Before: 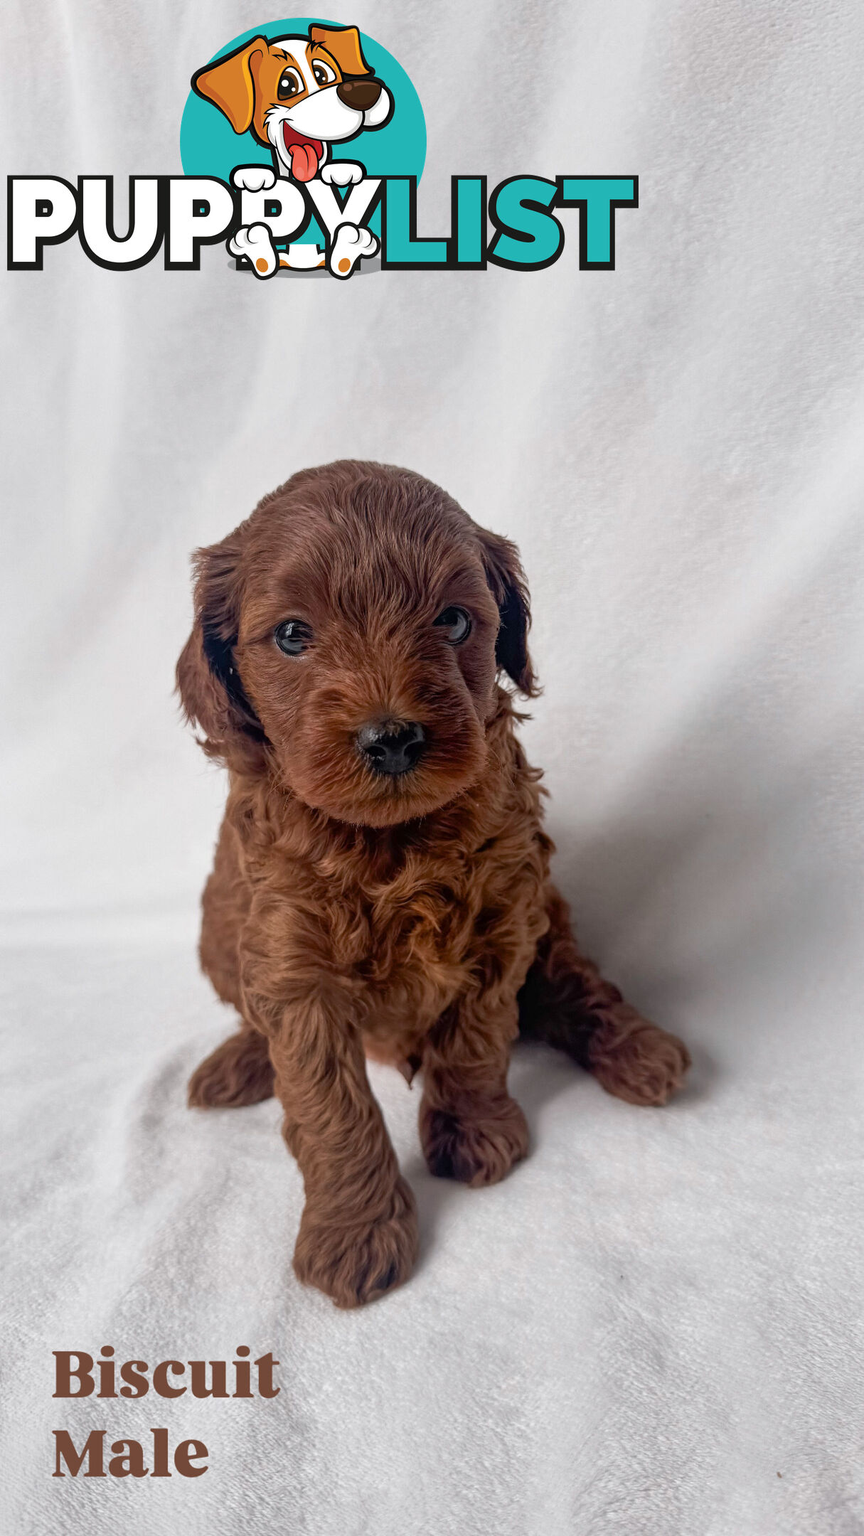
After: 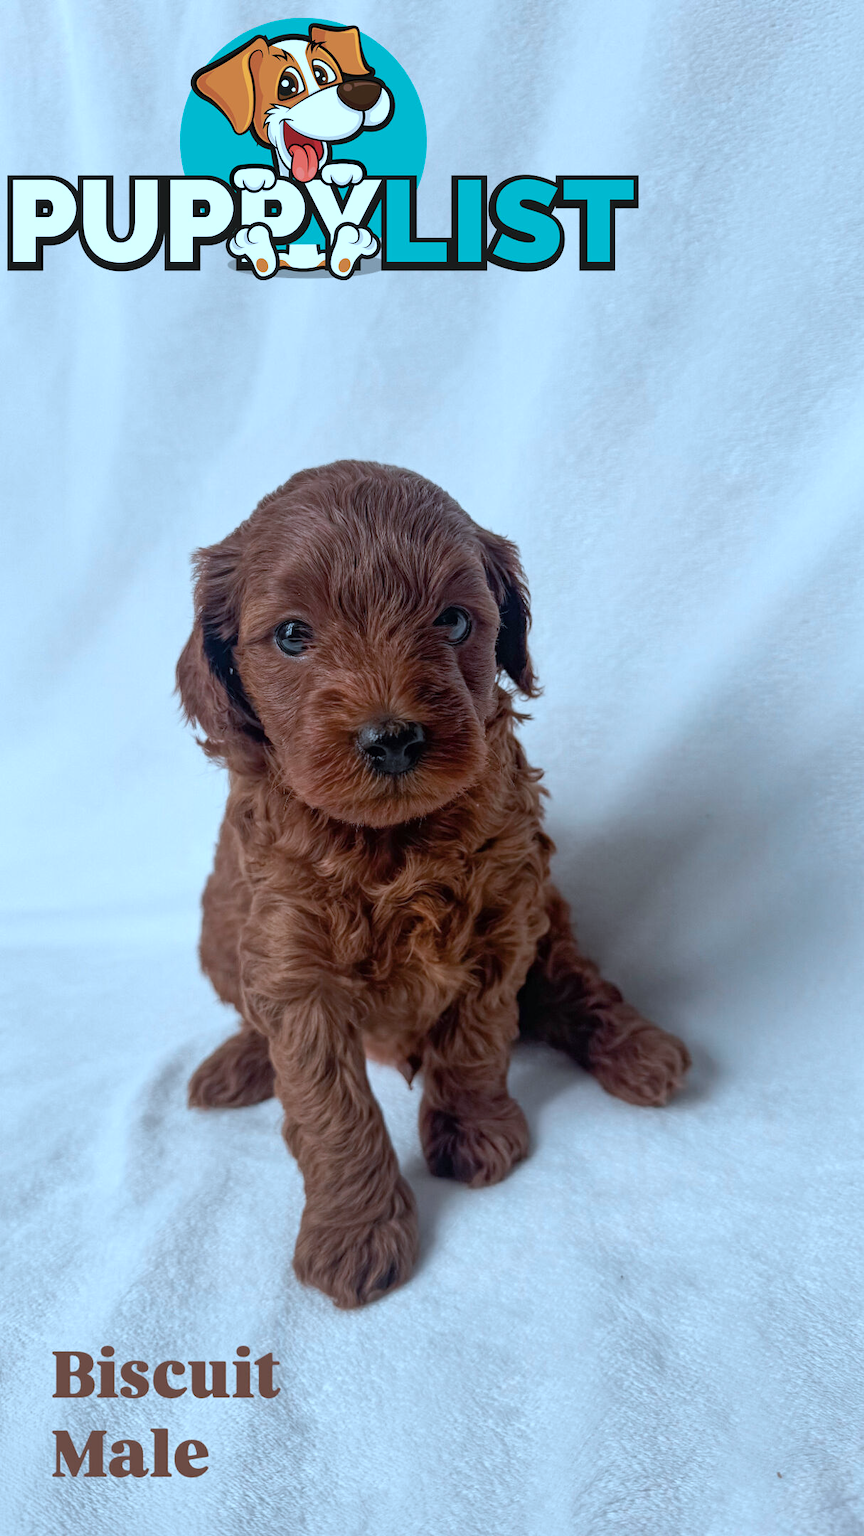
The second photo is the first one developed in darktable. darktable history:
color correction: highlights a* -9.88, highlights b* -21.71
